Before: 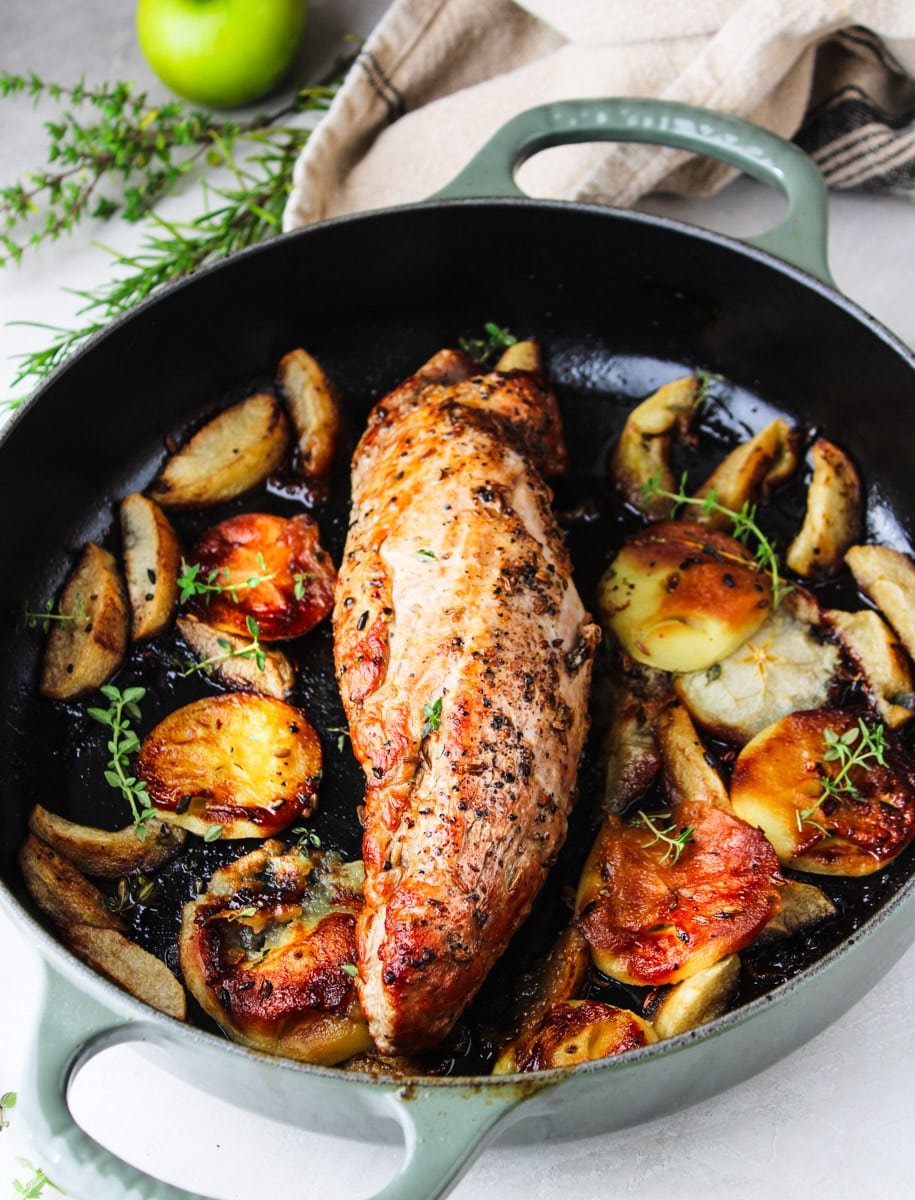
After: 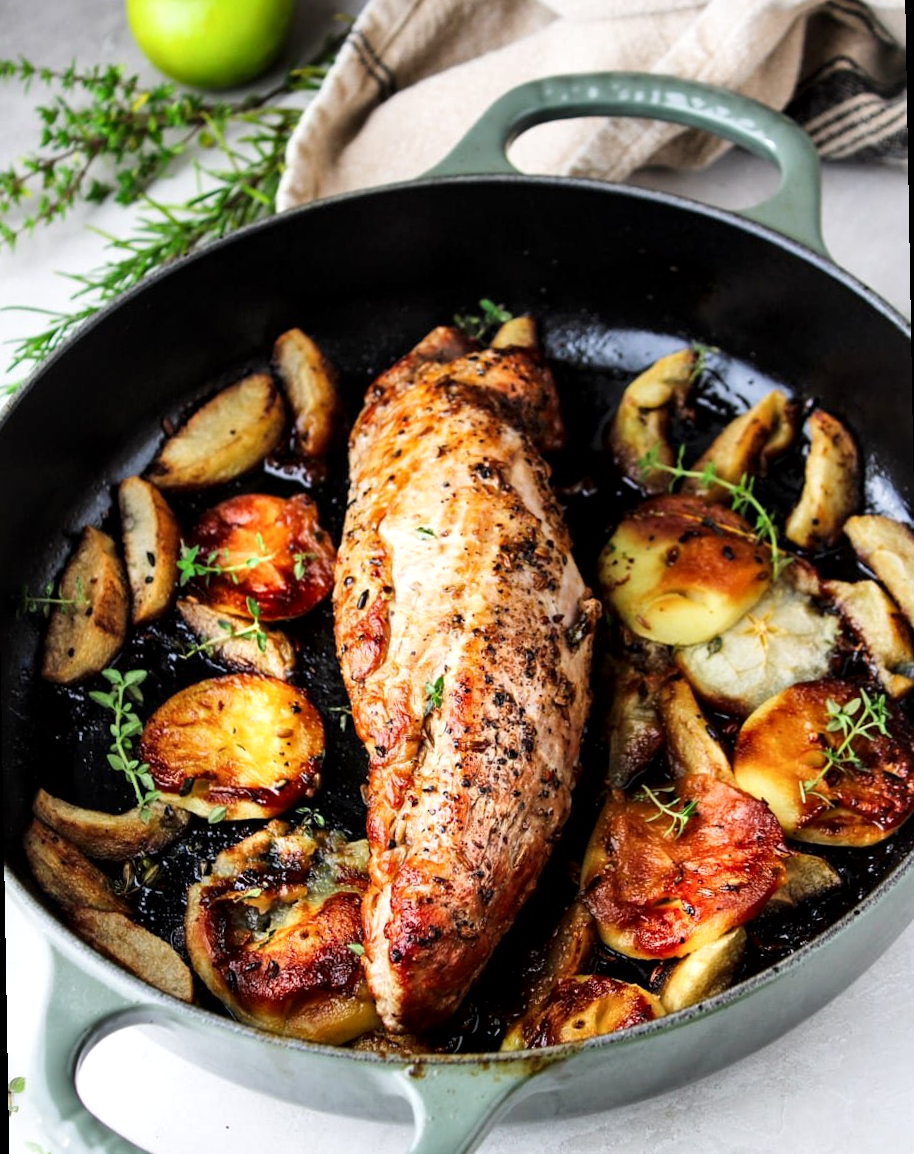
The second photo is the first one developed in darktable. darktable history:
local contrast: mode bilateral grid, contrast 25, coarseness 60, detail 151%, midtone range 0.2
rotate and perspective: rotation -1°, crop left 0.011, crop right 0.989, crop top 0.025, crop bottom 0.975
